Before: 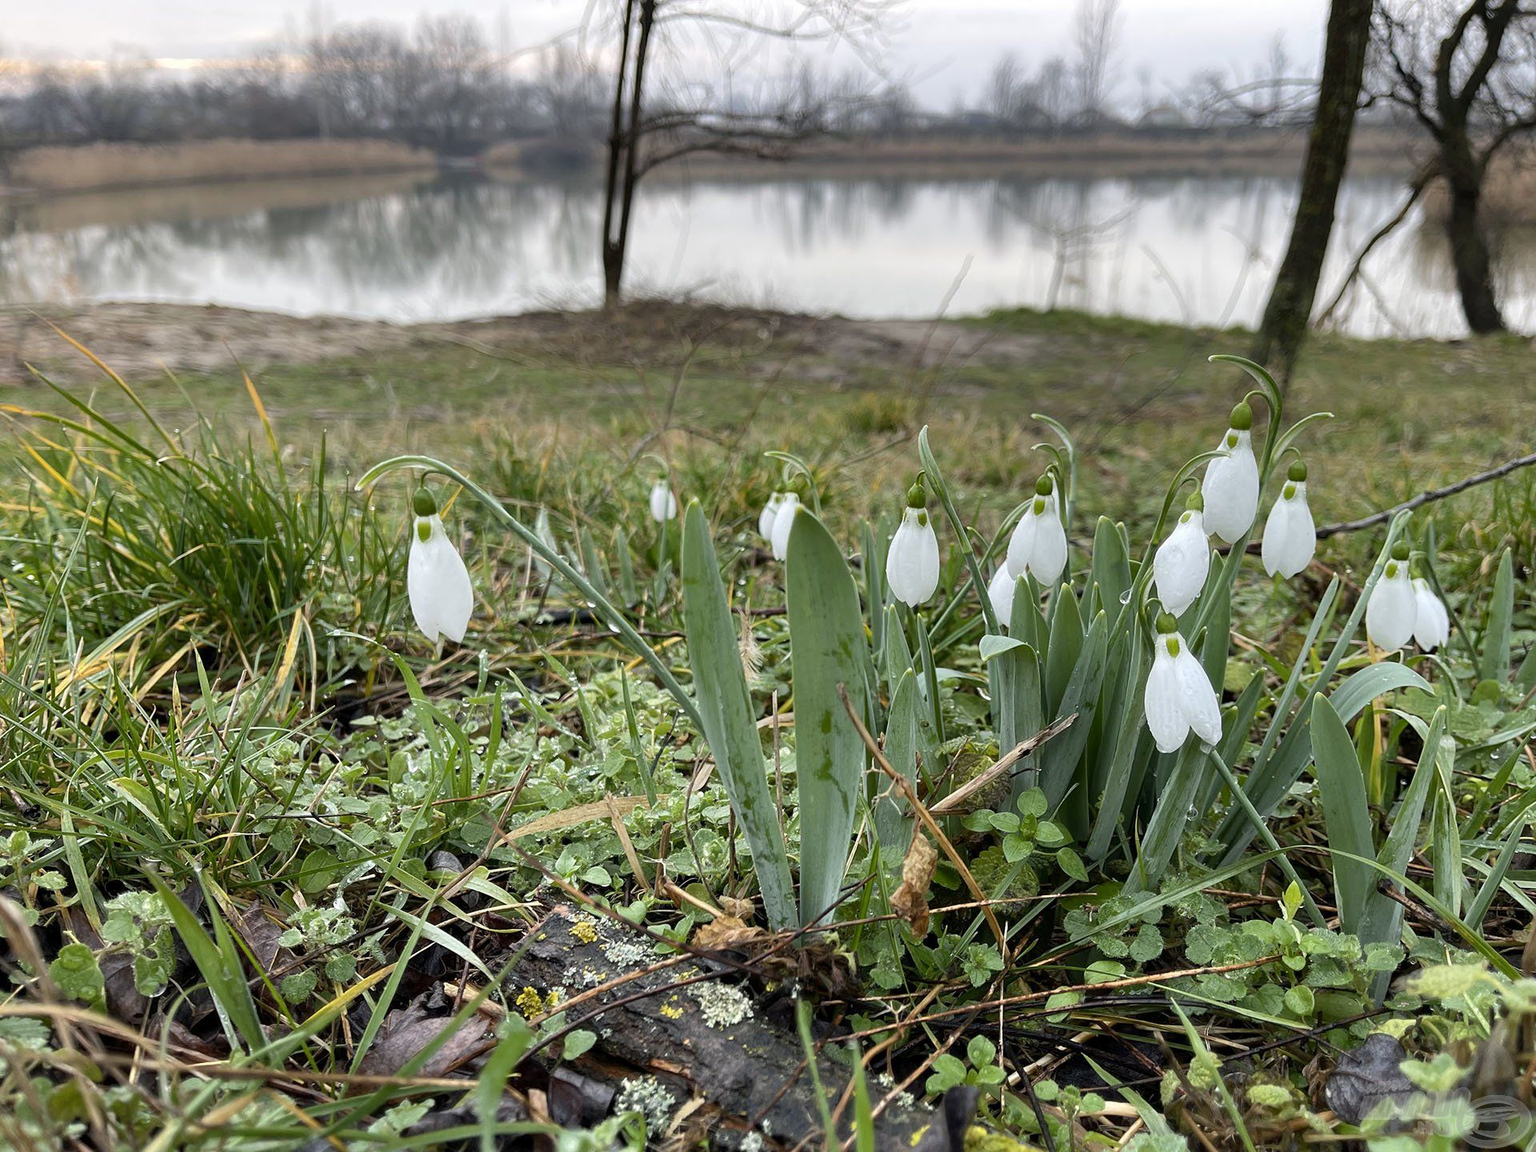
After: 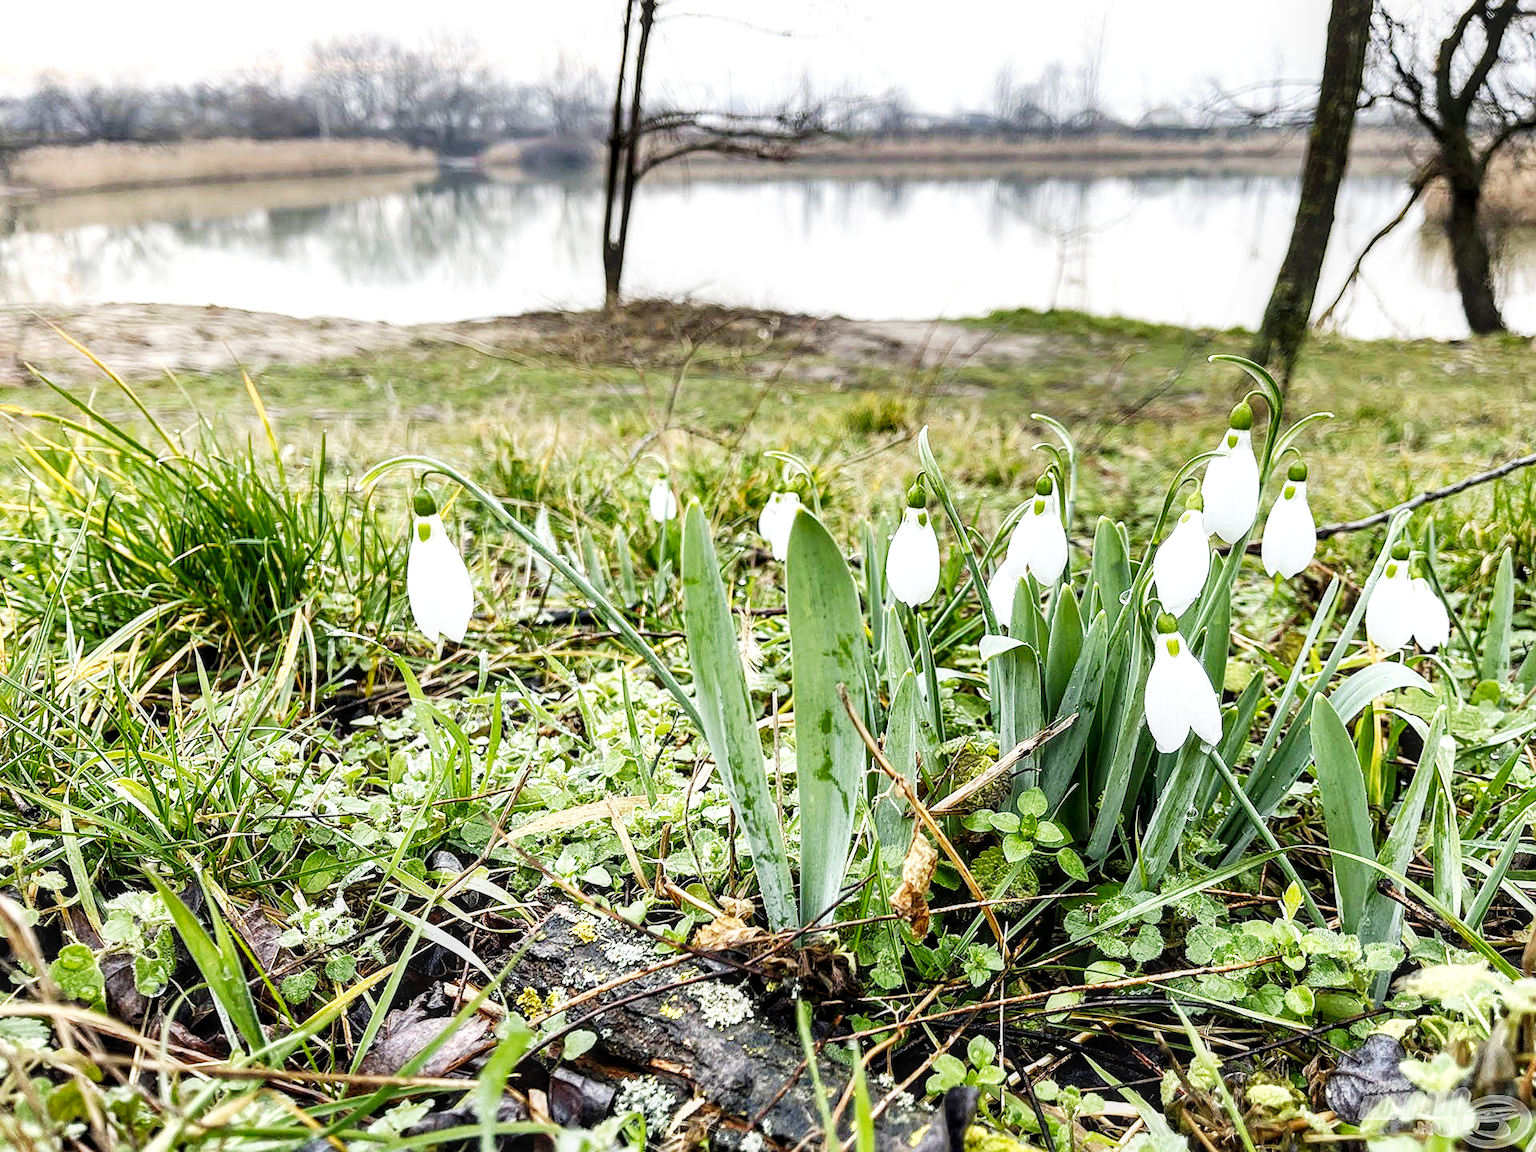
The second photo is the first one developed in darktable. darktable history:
base curve: curves: ch0 [(0, 0) (0.007, 0.004) (0.027, 0.03) (0.046, 0.07) (0.207, 0.54) (0.442, 0.872) (0.673, 0.972) (1, 1)], preserve colors none
local contrast: detail 130%
sharpen: amount 0.2
